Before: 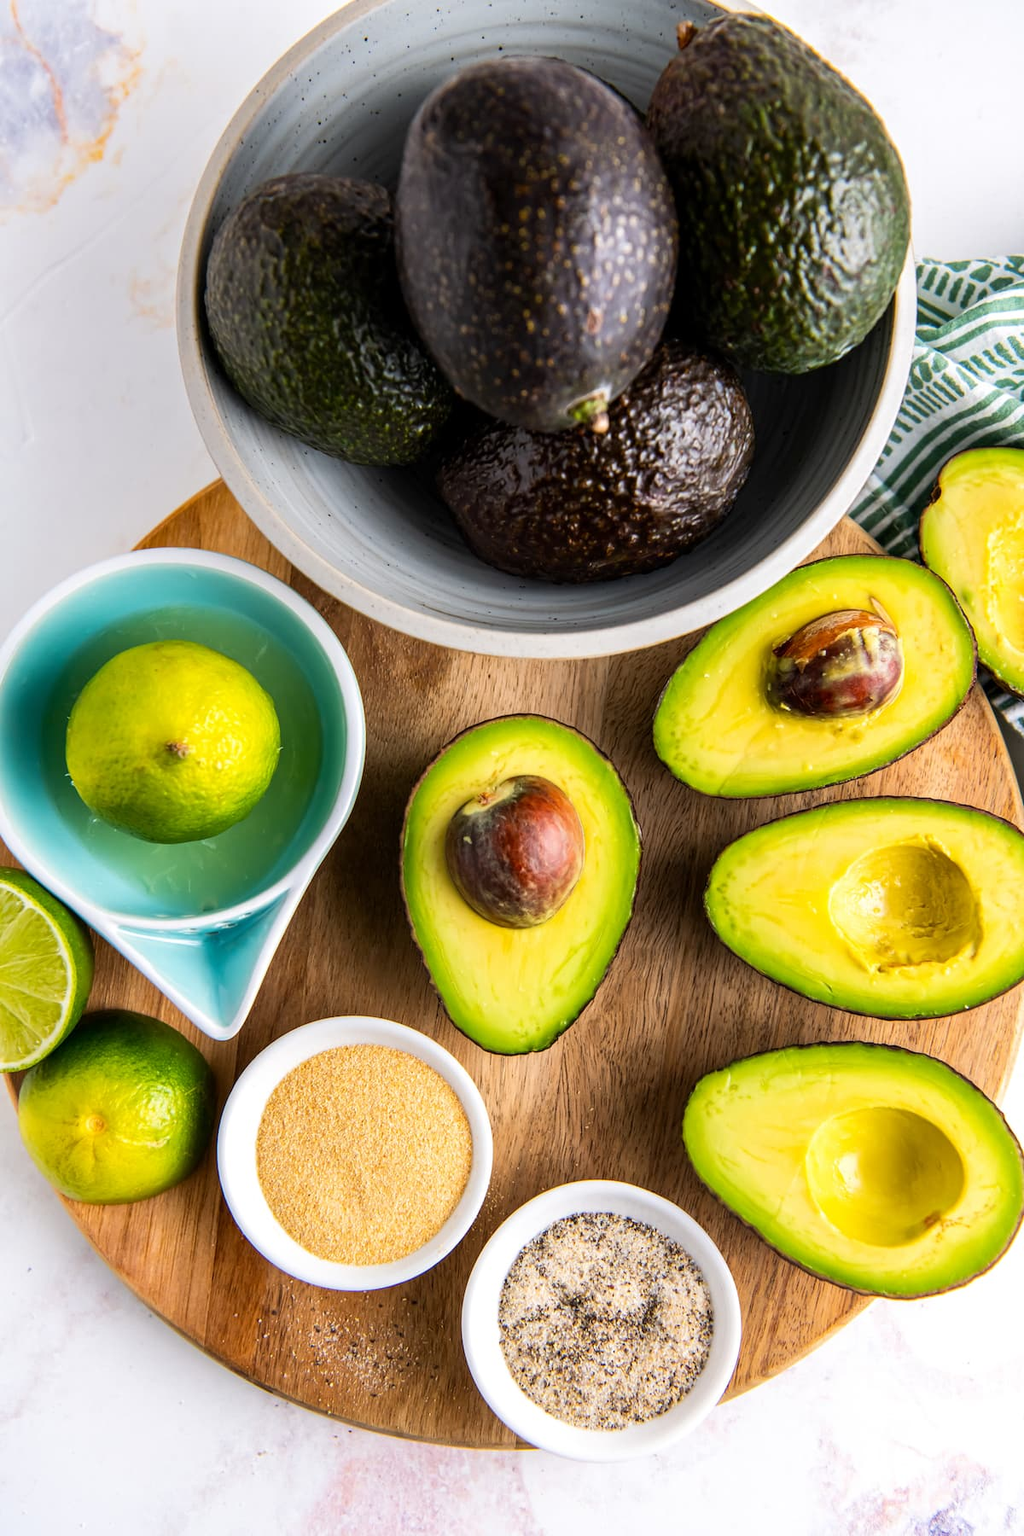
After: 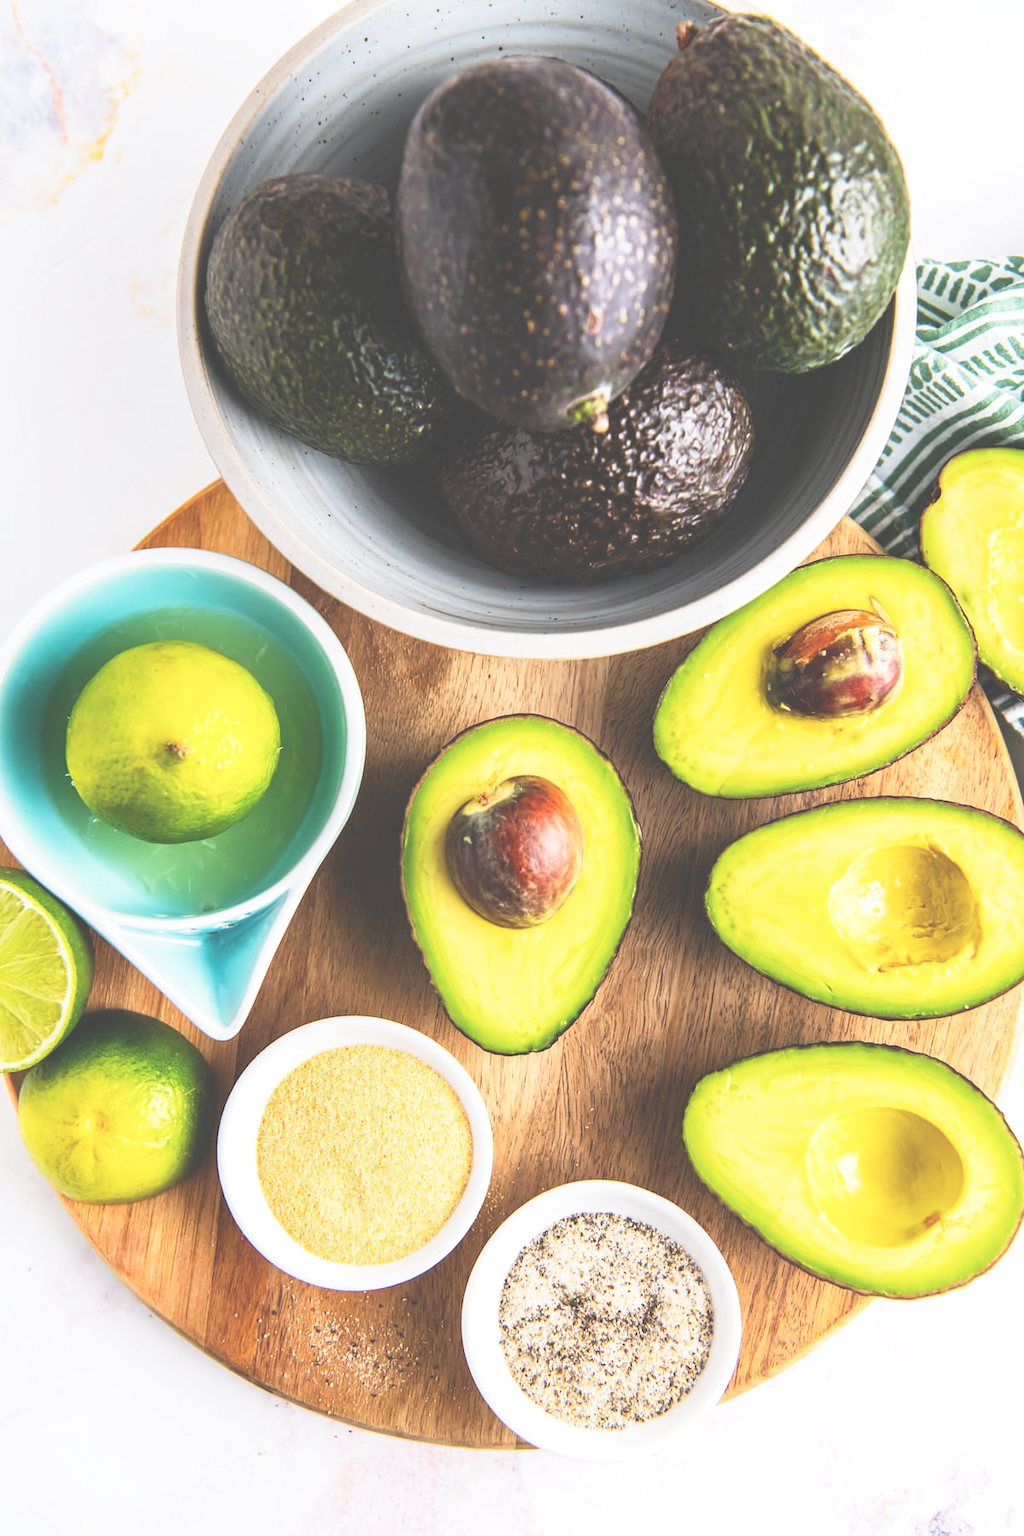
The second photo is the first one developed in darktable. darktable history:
exposure: black level correction -0.041, exposure 0.064 EV, compensate highlight preservation false
base curve: curves: ch0 [(0, 0) (0.579, 0.807) (1, 1)], preserve colors none
